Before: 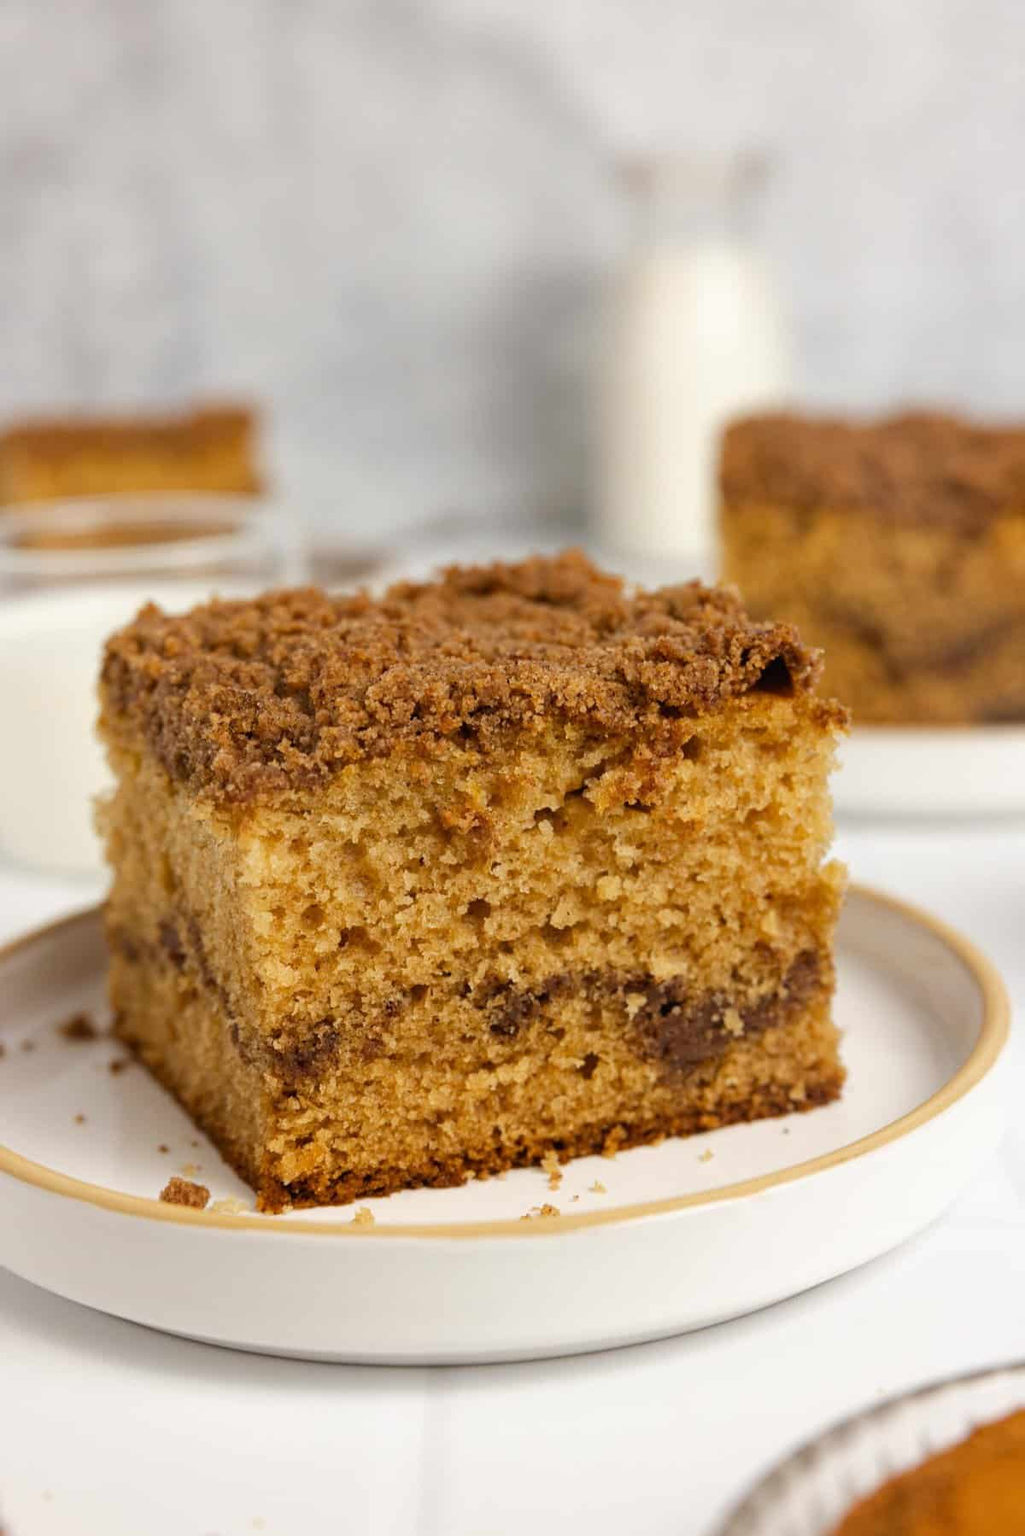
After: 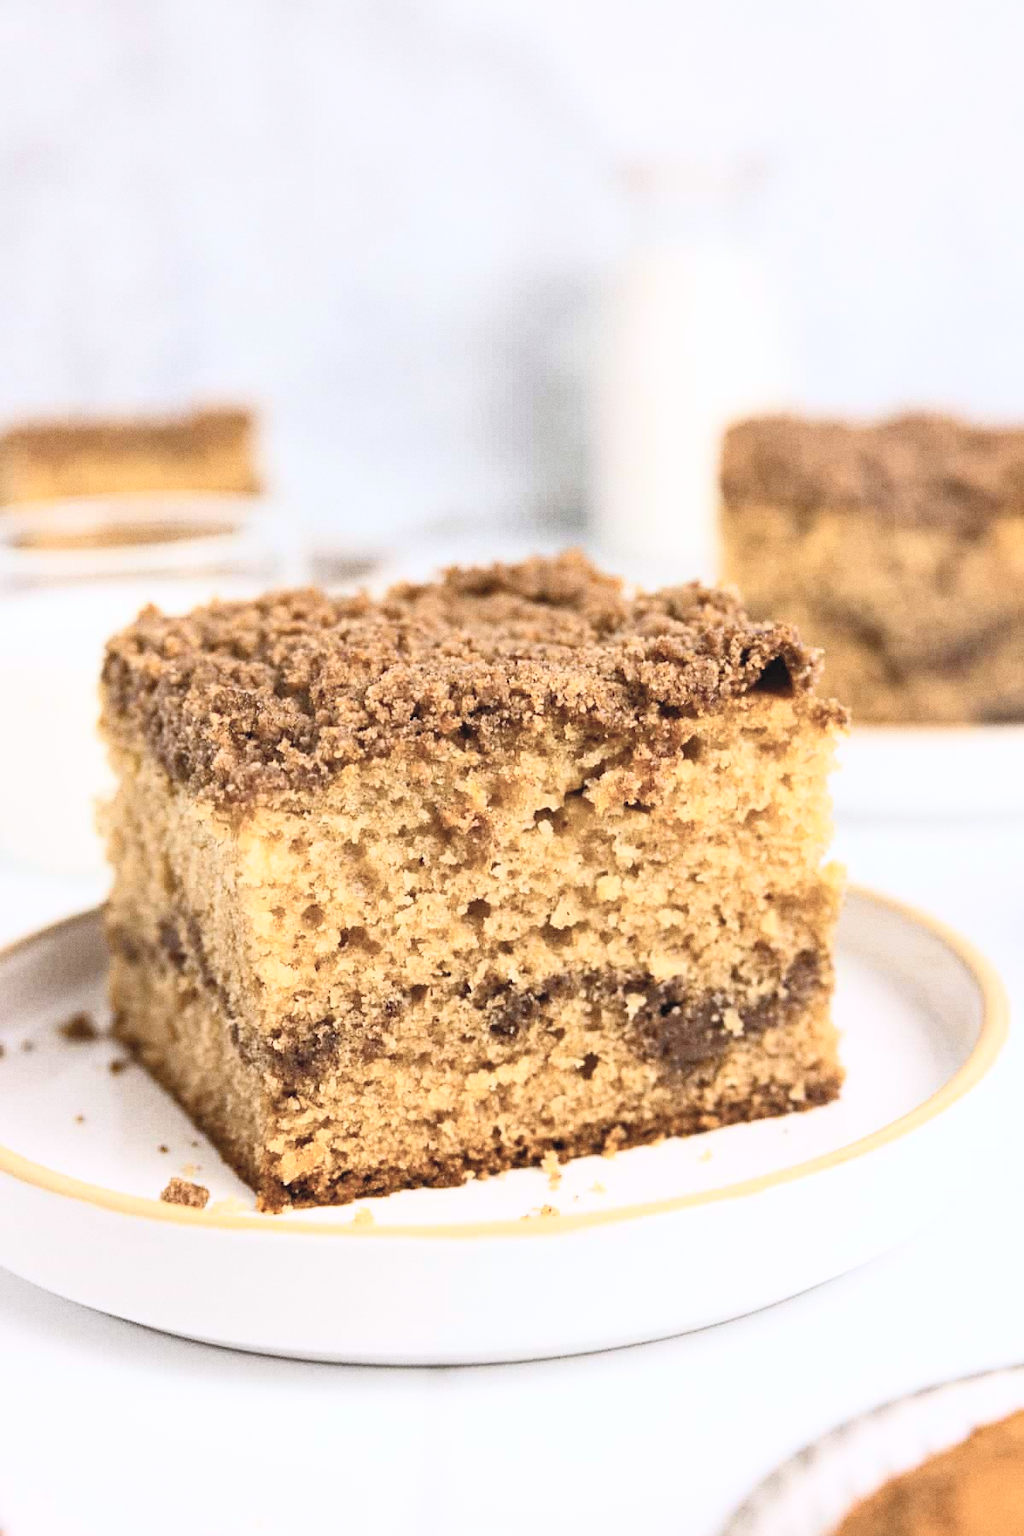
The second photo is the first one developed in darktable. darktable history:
contrast brightness saturation: contrast 0.43, brightness 0.56, saturation -0.19
color calibration: illuminant as shot in camera, x 0.358, y 0.373, temperature 4628.91 K
haze removal: compatibility mode true, adaptive false
grain: coarseness 0.09 ISO
